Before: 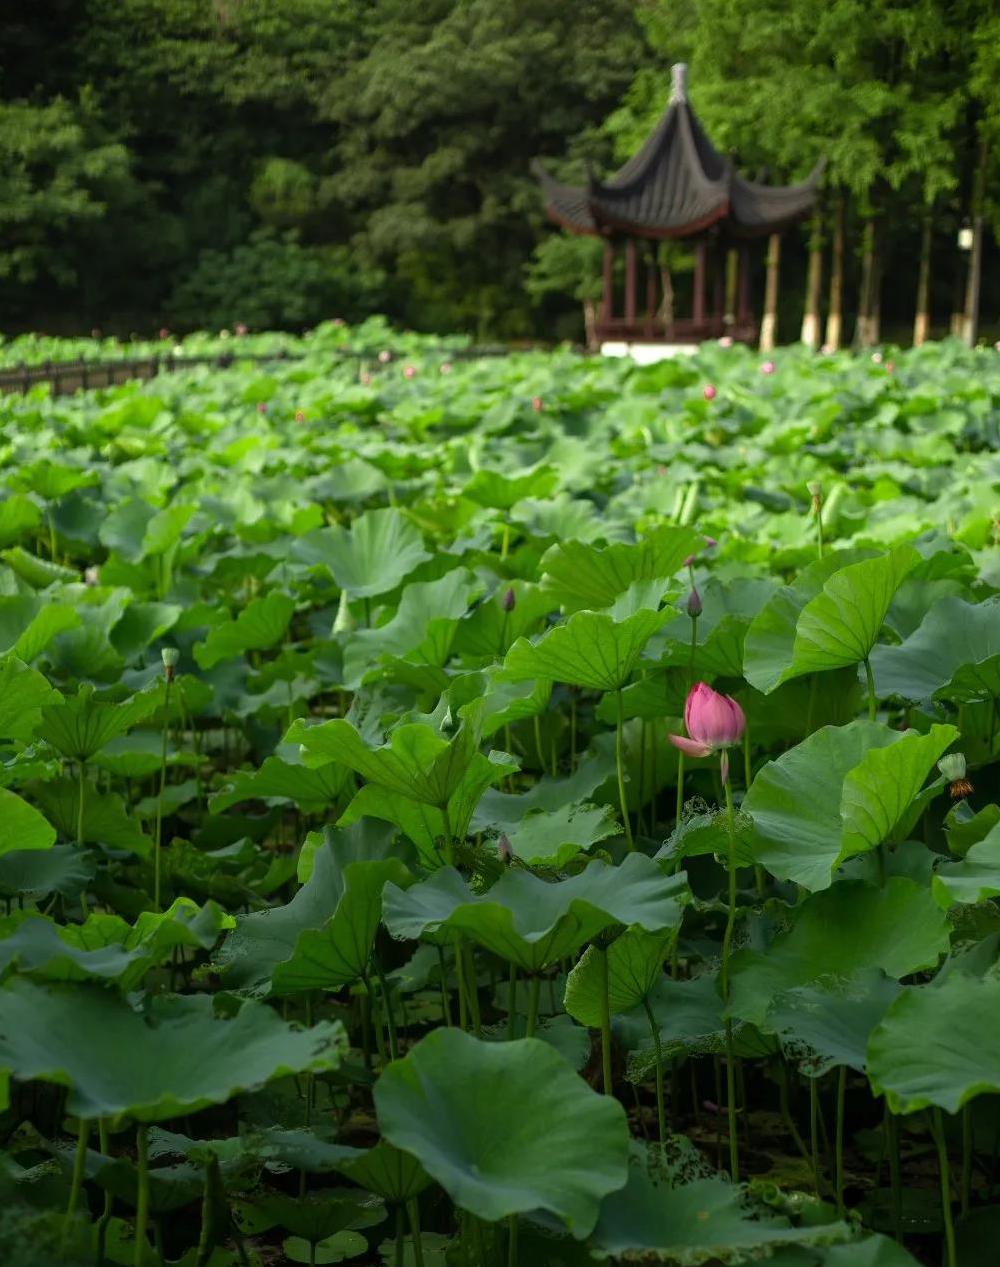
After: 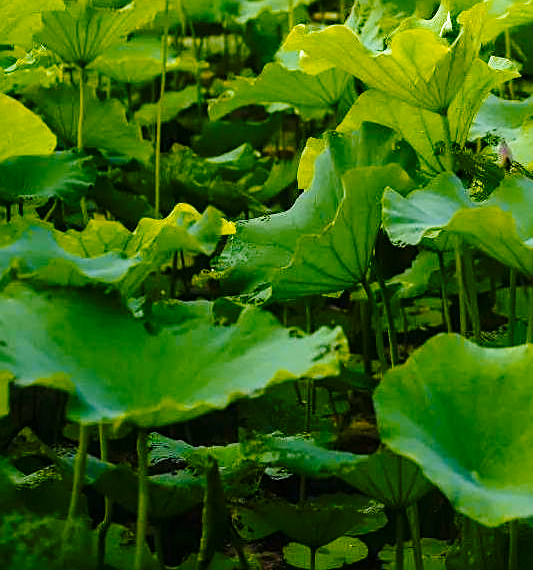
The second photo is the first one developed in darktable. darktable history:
color balance rgb: perceptual saturation grading › global saturation 20%, perceptual saturation grading › highlights -25%, perceptual saturation grading › shadows 25%
color zones: curves: ch1 [(0.239, 0.552) (0.75, 0.5)]; ch2 [(0.25, 0.462) (0.749, 0.457)], mix 25.94%
sharpen: on, module defaults
crop and rotate: top 54.778%, right 46.61%, bottom 0.159%
base curve: curves: ch0 [(0, 0) (0.028, 0.03) (0.105, 0.232) (0.387, 0.748) (0.754, 0.968) (1, 1)], fusion 1, exposure shift 0.576, preserve colors none
